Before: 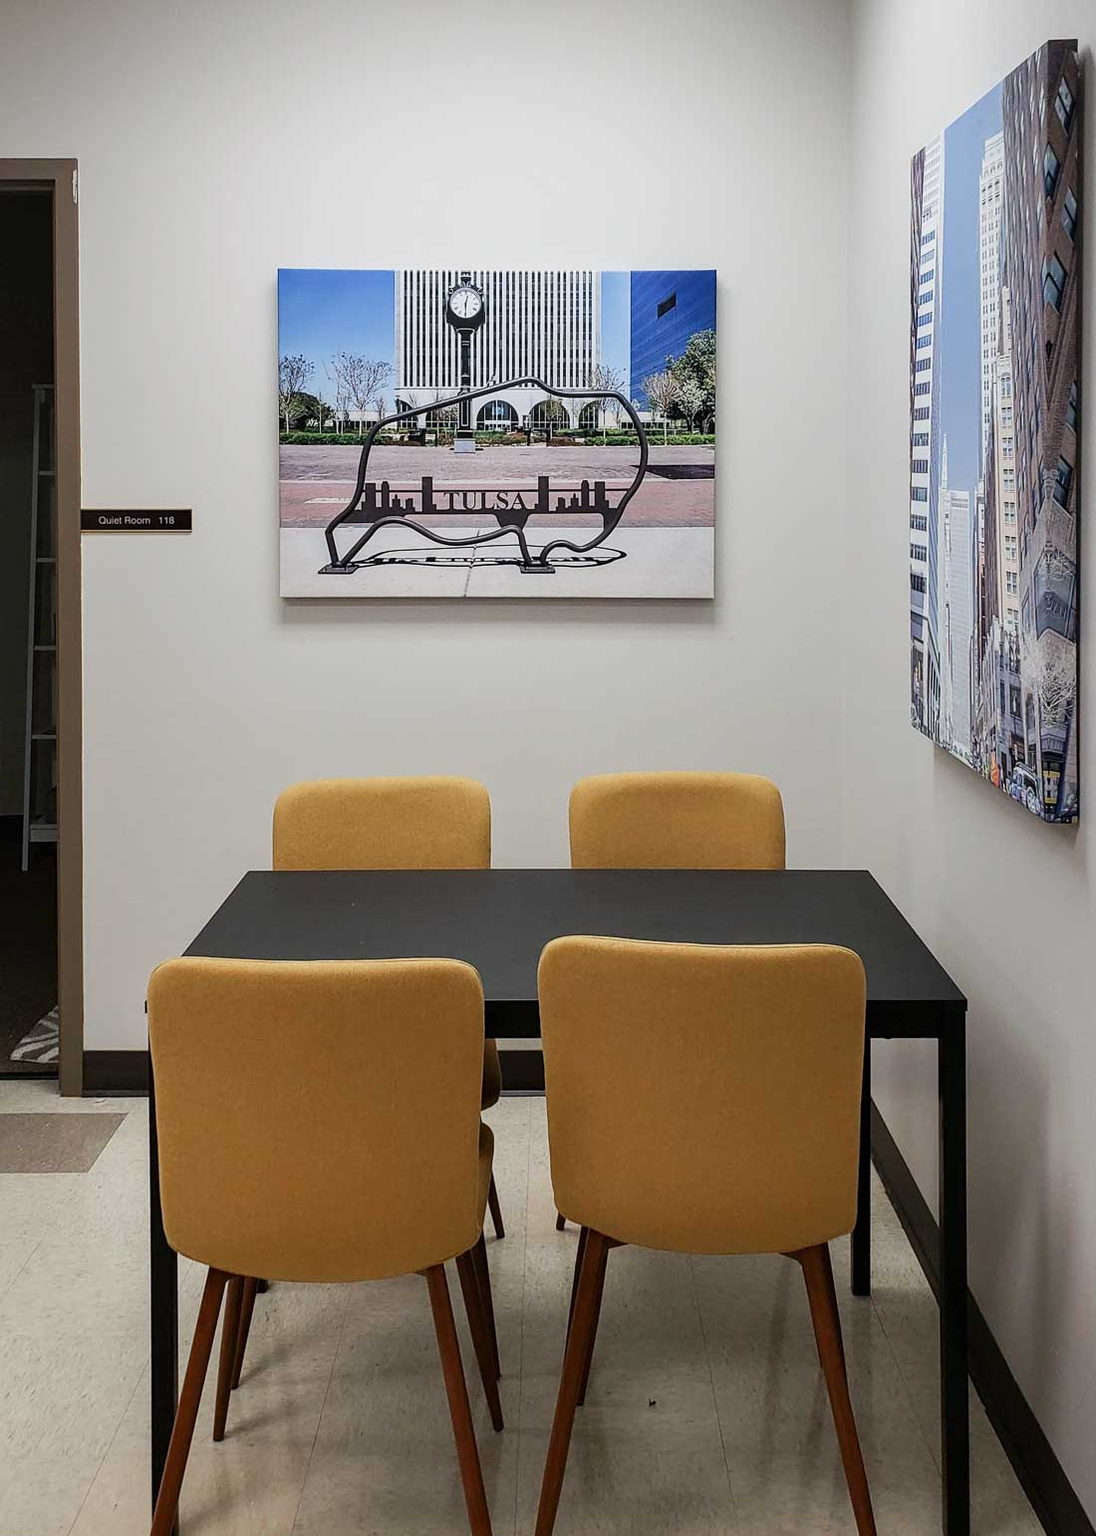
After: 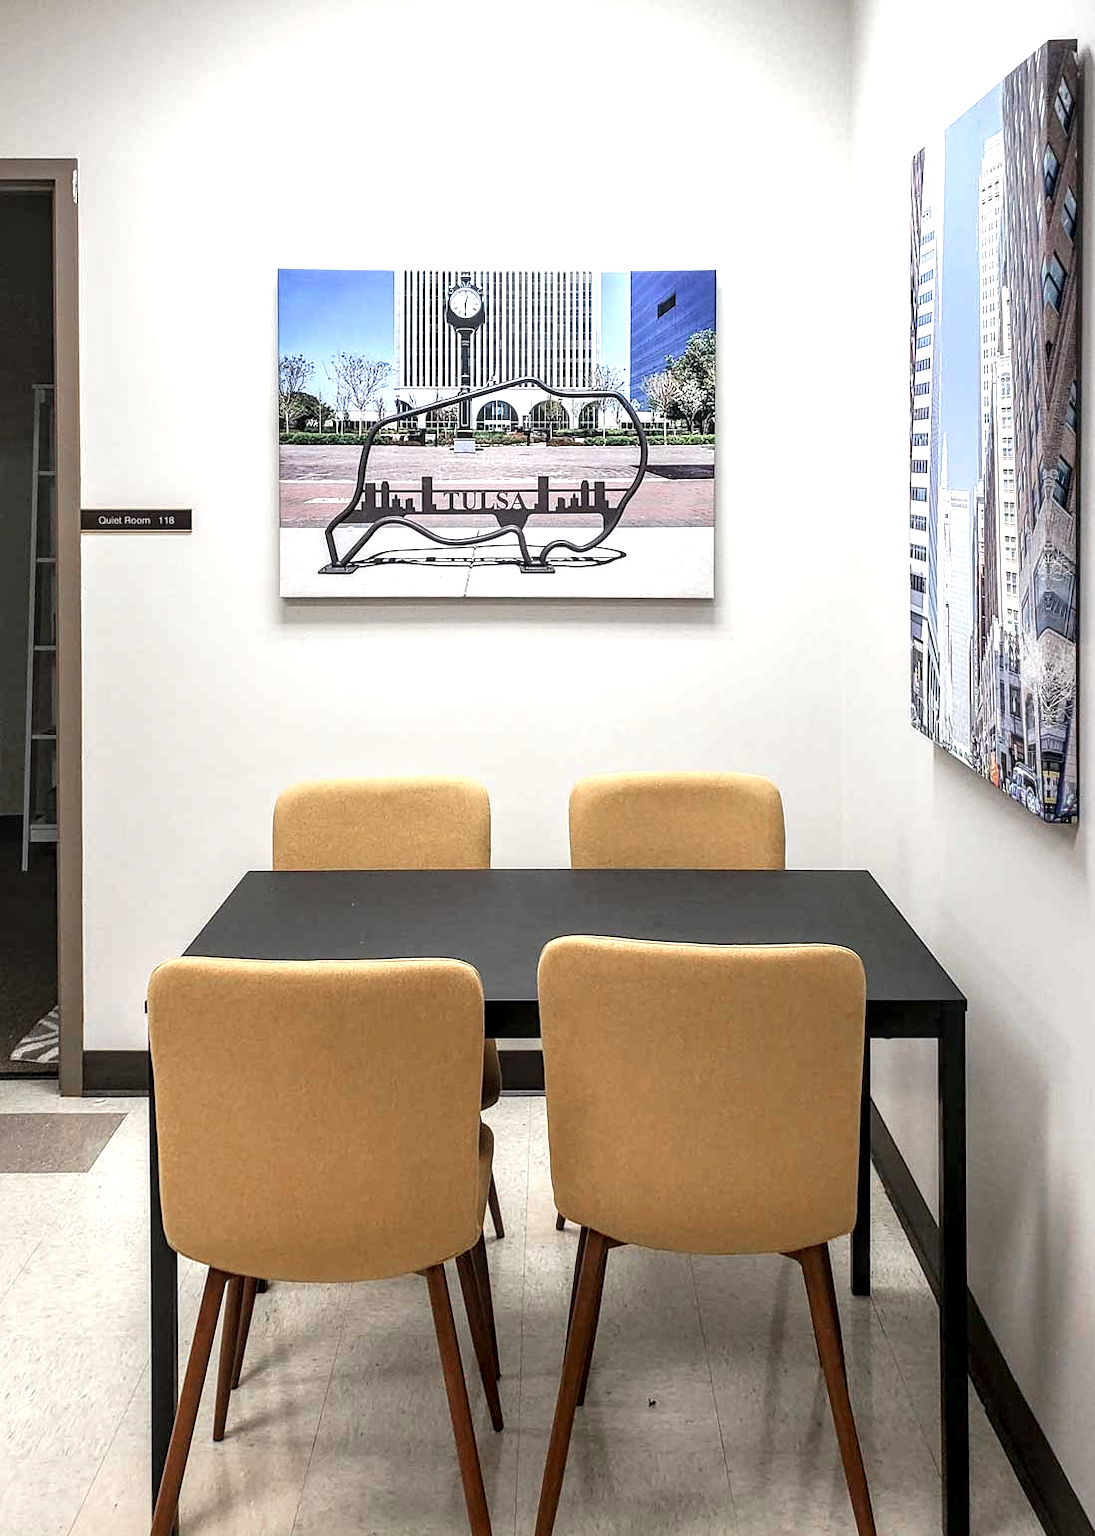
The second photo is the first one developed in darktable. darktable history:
color zones: curves: ch0 [(0, 0.5) (0.143, 0.5) (0.286, 0.5) (0.429, 0.504) (0.571, 0.5) (0.714, 0.509) (0.857, 0.5) (1, 0.5)]; ch1 [(0, 0.425) (0.143, 0.425) (0.286, 0.375) (0.429, 0.405) (0.571, 0.5) (0.714, 0.47) (0.857, 0.425) (1, 0.435)]; ch2 [(0, 0.5) (0.143, 0.5) (0.286, 0.5) (0.429, 0.517) (0.571, 0.5) (0.714, 0.51) (0.857, 0.5) (1, 0.5)], mix 39.8%
local contrast: on, module defaults
exposure: black level correction 0.001, exposure 0.965 EV, compensate highlight preservation false
